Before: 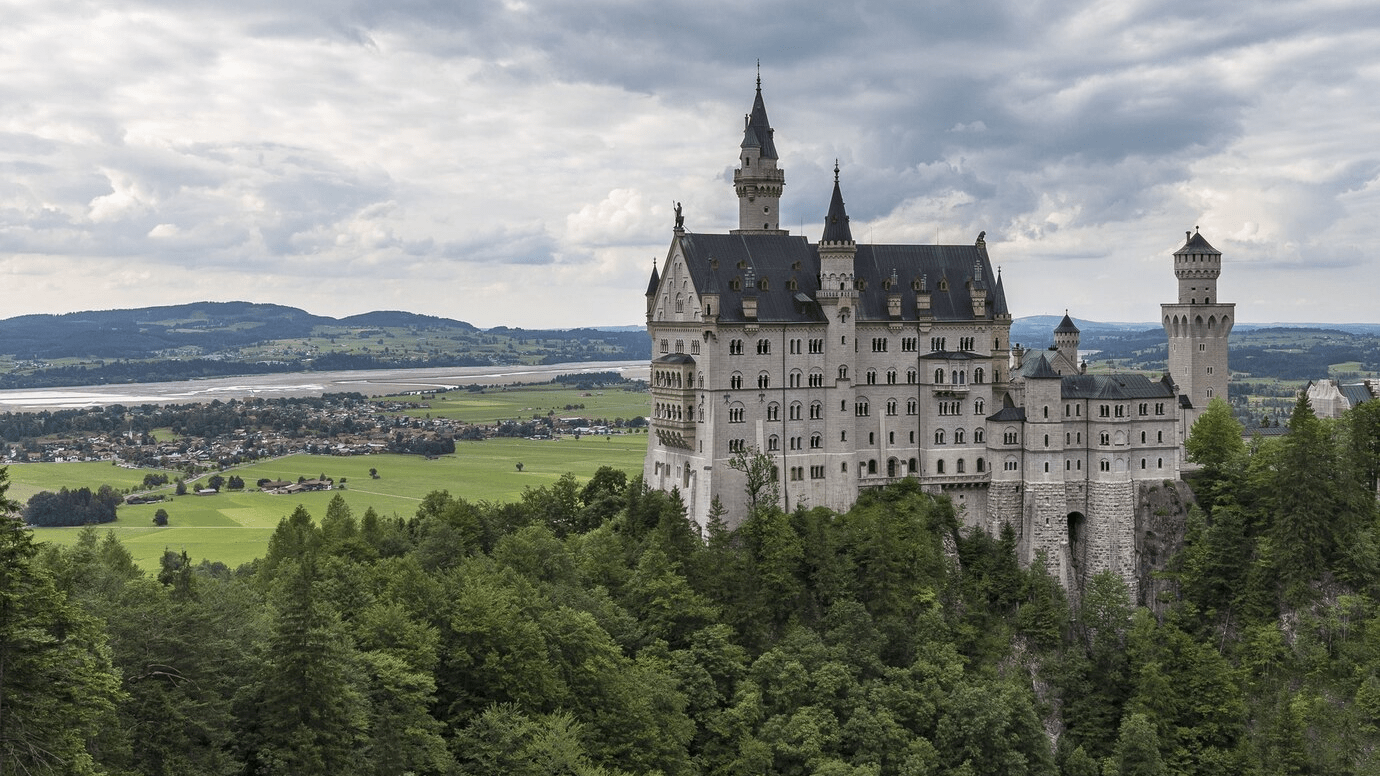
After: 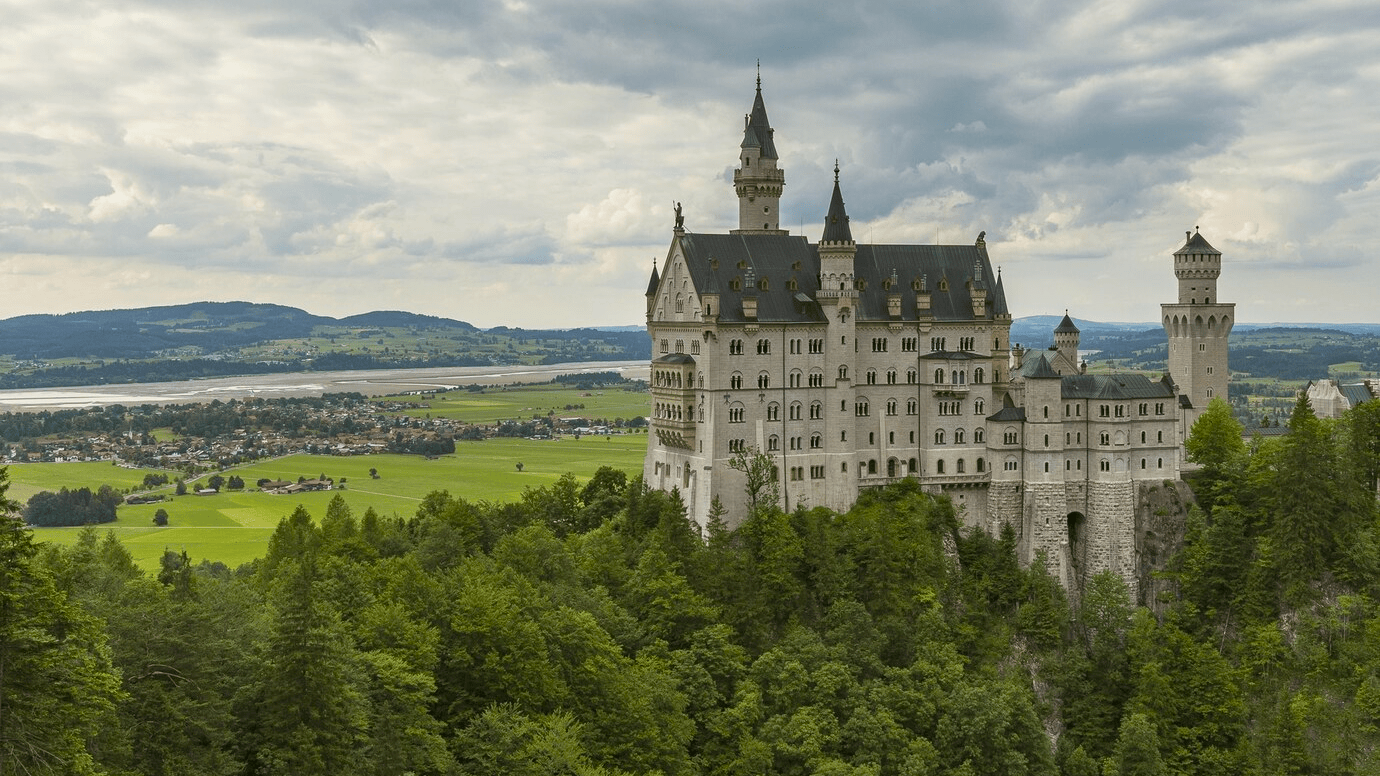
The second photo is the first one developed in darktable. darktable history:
color balance rgb: perceptual saturation grading › global saturation 25%, global vibrance 20%
sharpen: radius 2.883, amount 0.868, threshold 47.523
color balance: mode lift, gamma, gain (sRGB), lift [1.04, 1, 1, 0.97], gamma [1.01, 1, 1, 0.97], gain [0.96, 1, 1, 0.97]
